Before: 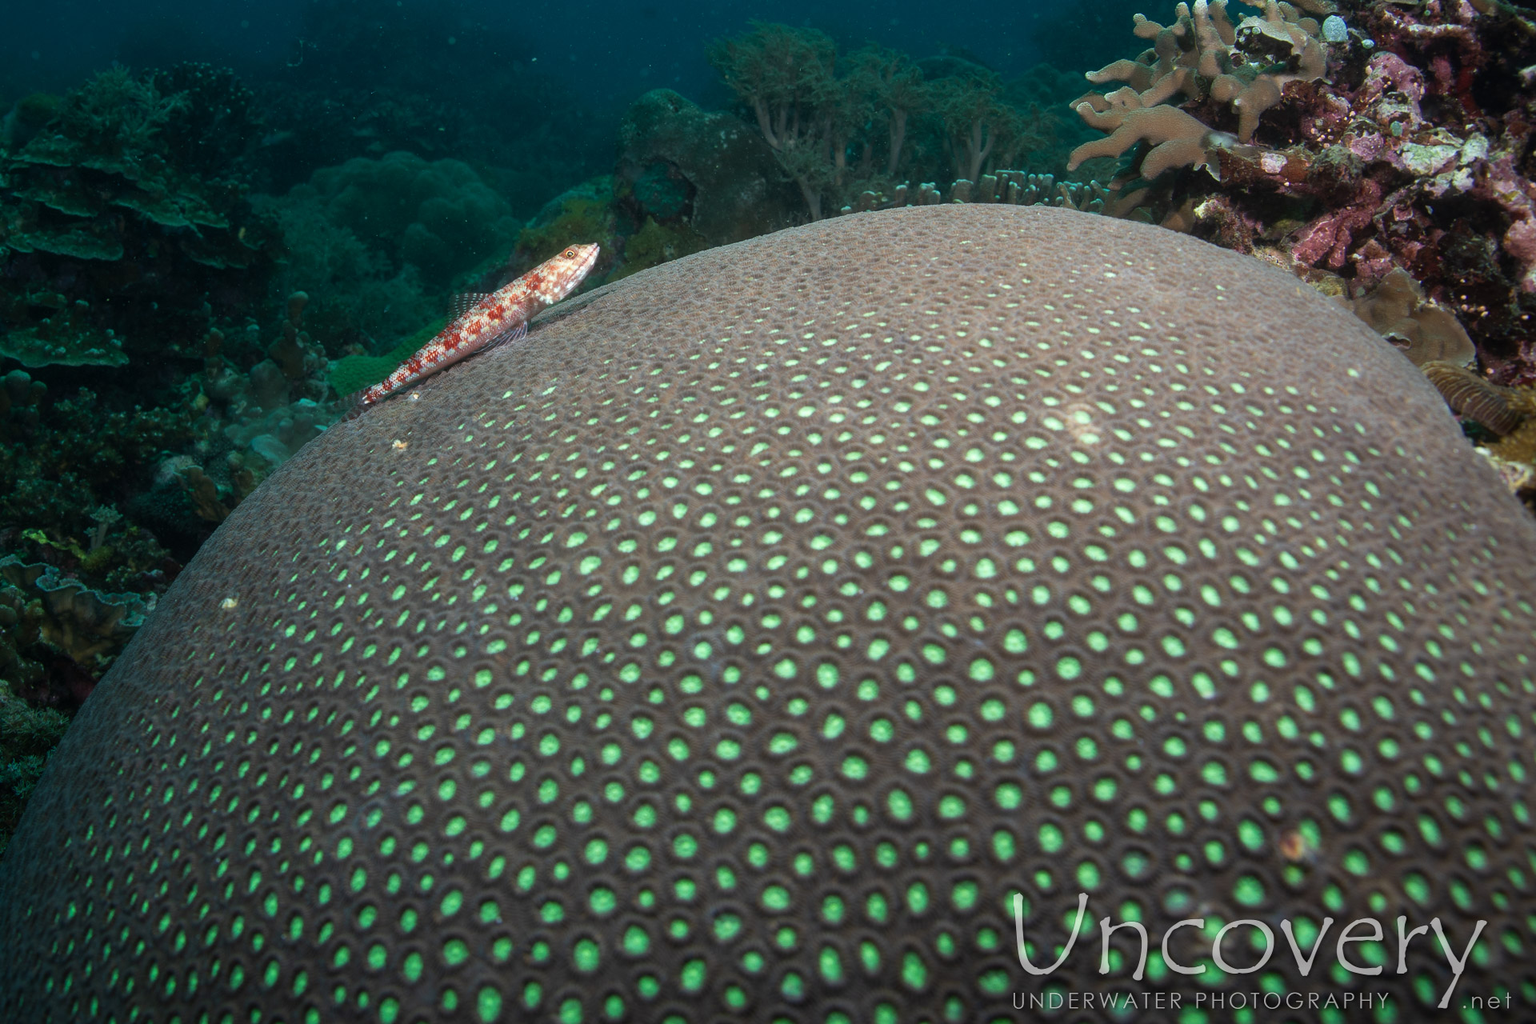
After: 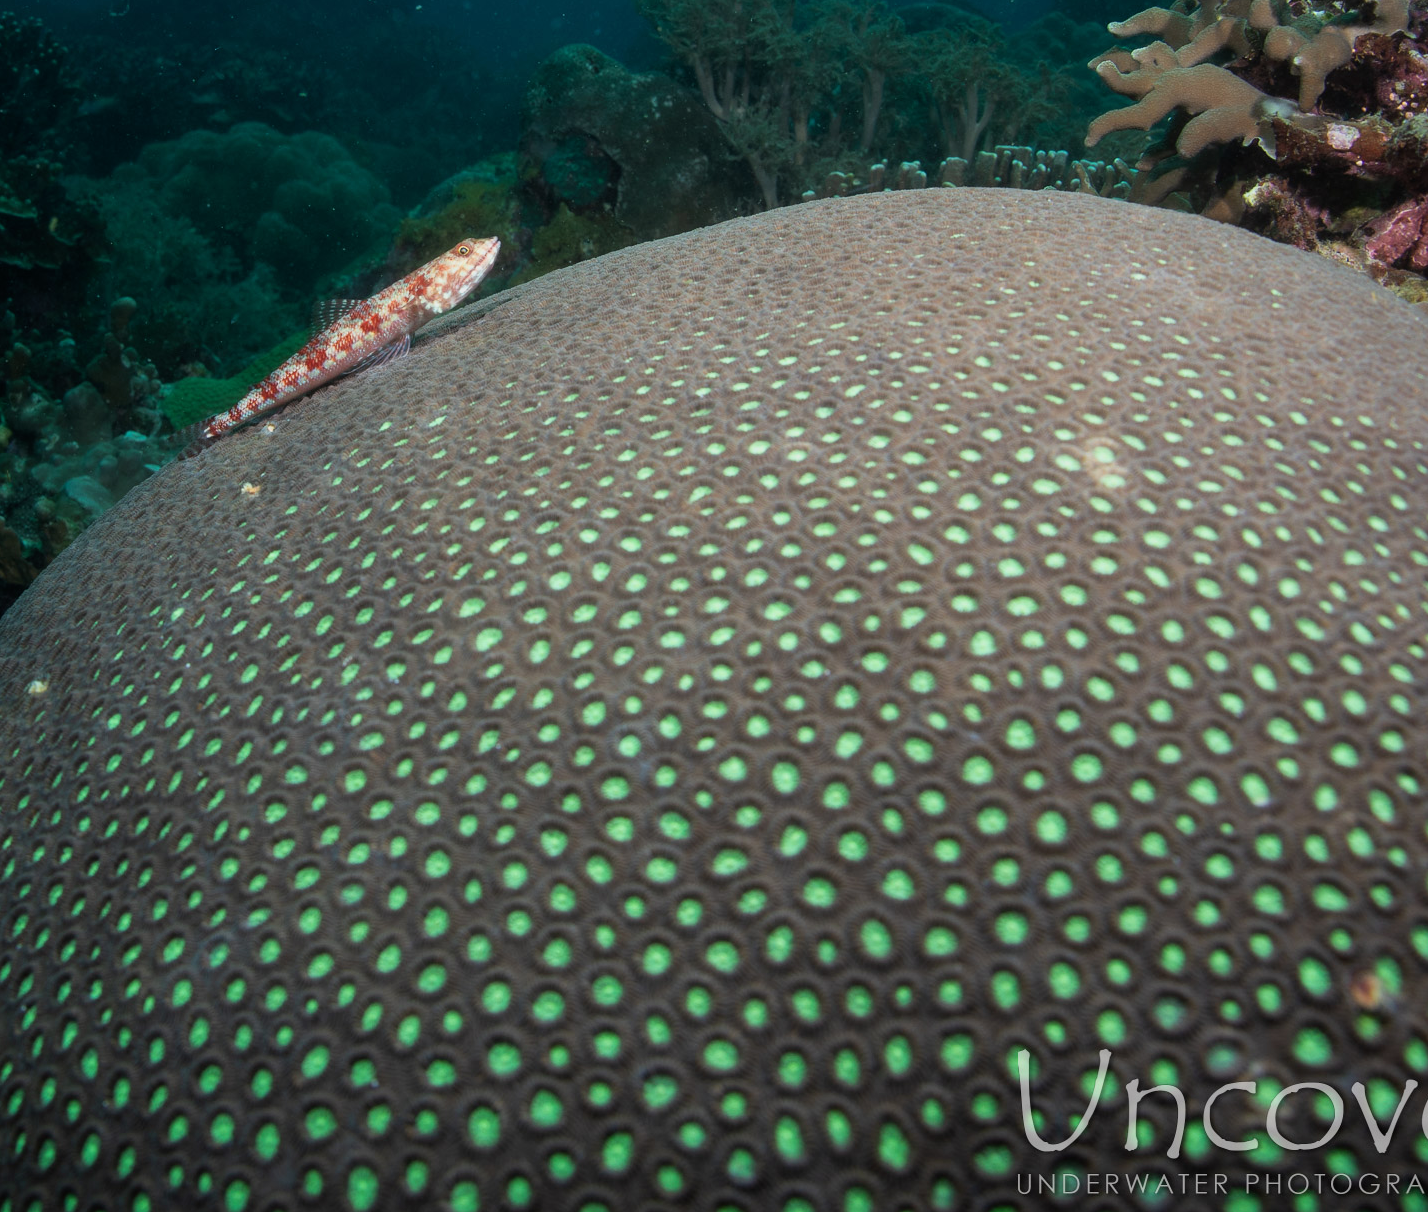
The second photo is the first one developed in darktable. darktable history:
exposure: compensate highlight preservation false
crop and rotate: left 13.012%, top 5.291%, right 12.574%
filmic rgb: black relative exposure -11.32 EV, white relative exposure 3.26 EV, threshold 5.96 EV, hardness 6.73, color science v6 (2022), enable highlight reconstruction true
